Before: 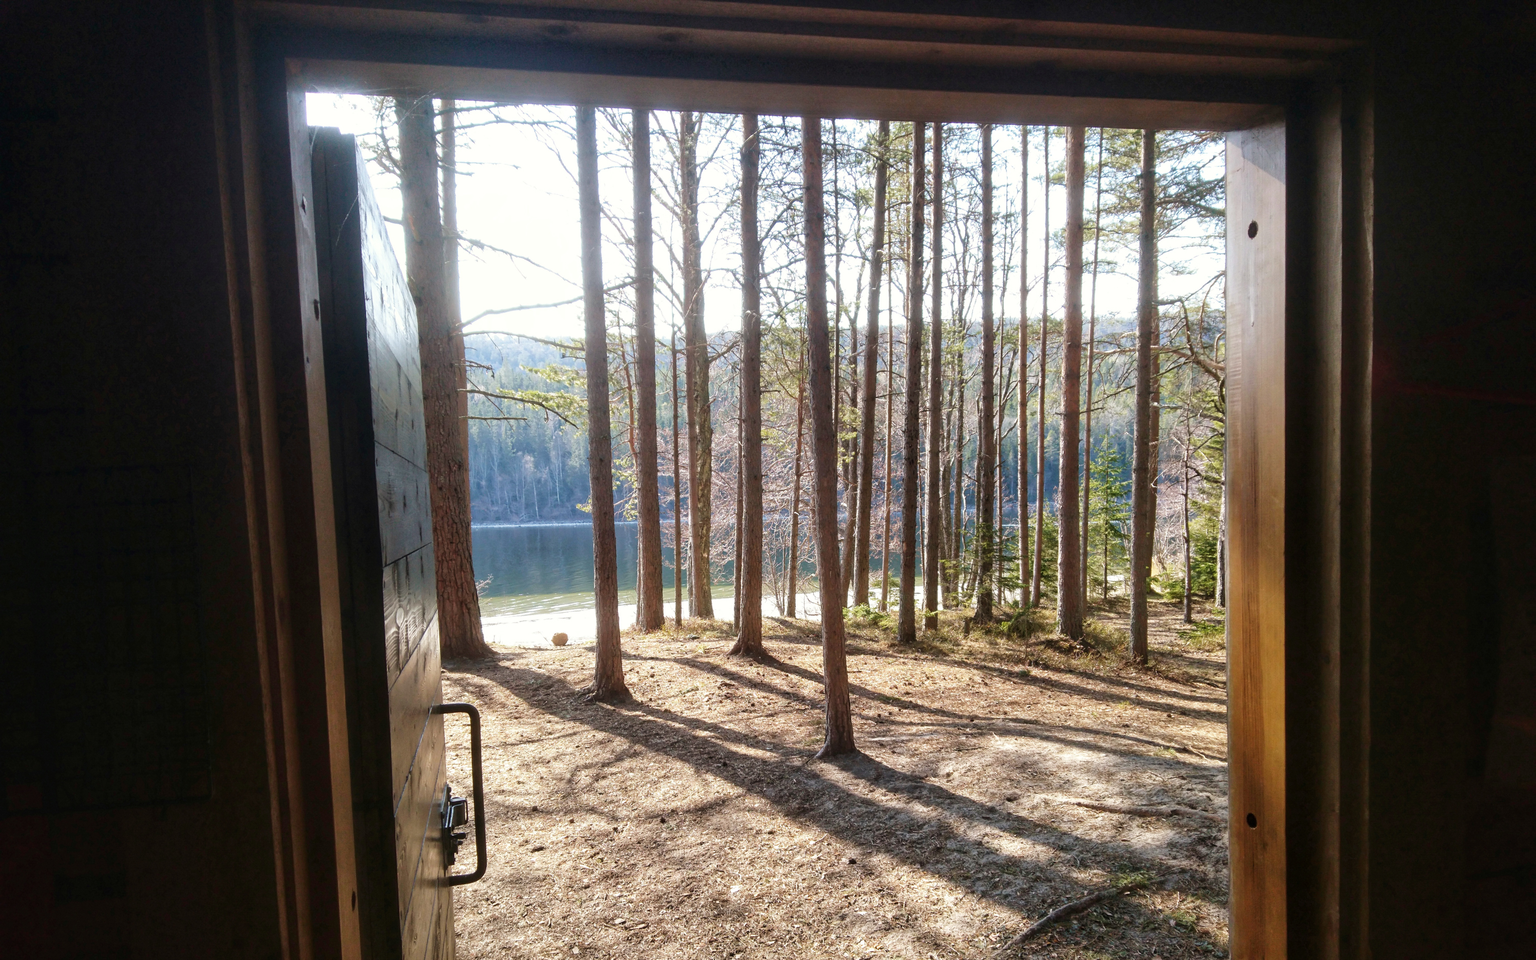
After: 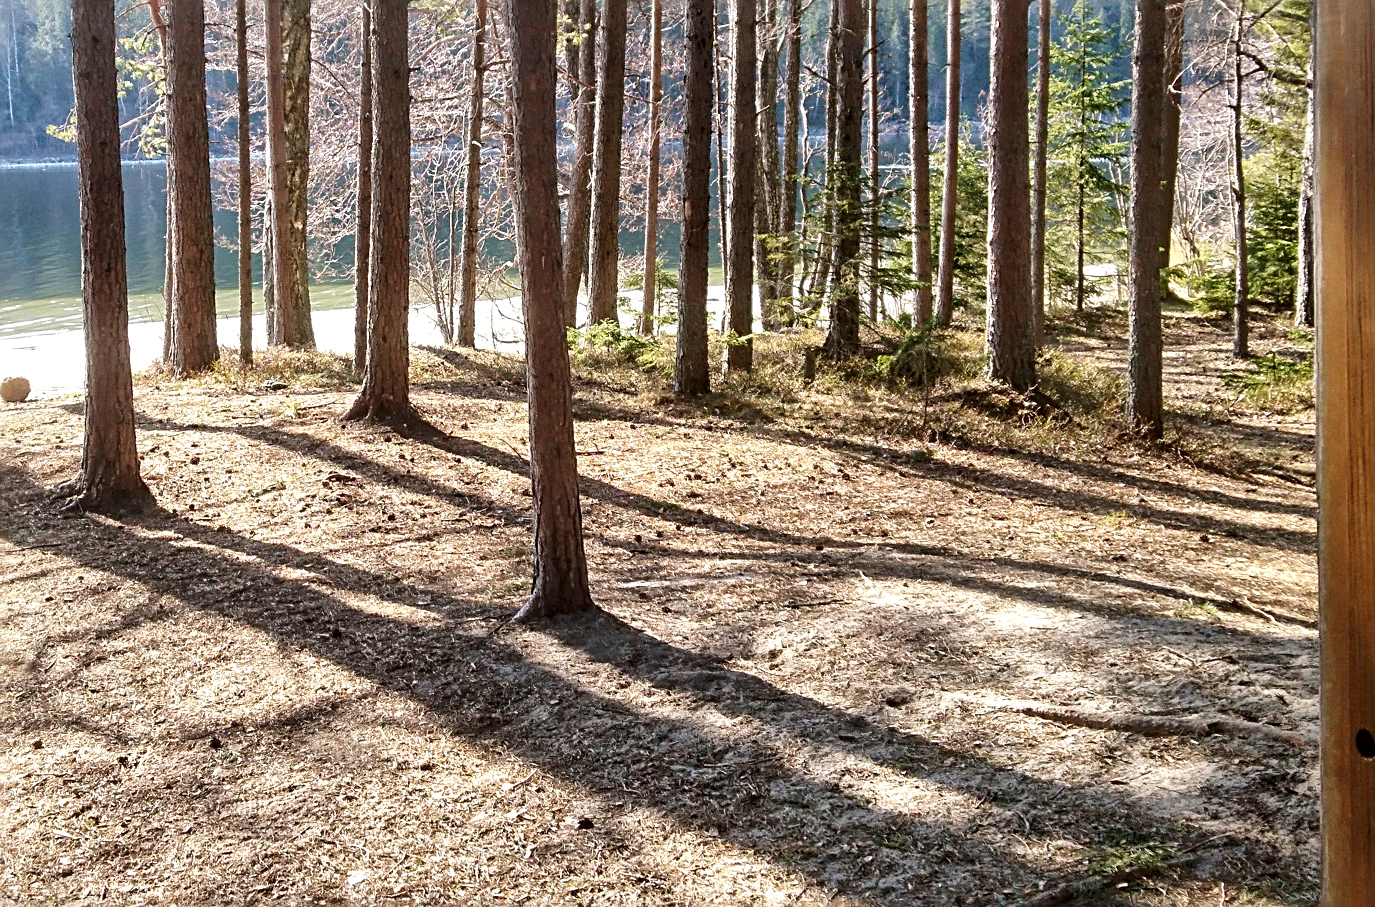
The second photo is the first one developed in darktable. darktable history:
white balance: emerald 1
crop: left 35.976%, top 45.819%, right 18.162%, bottom 5.807%
local contrast: mode bilateral grid, contrast 25, coarseness 60, detail 151%, midtone range 0.2
sharpen: radius 2.767
